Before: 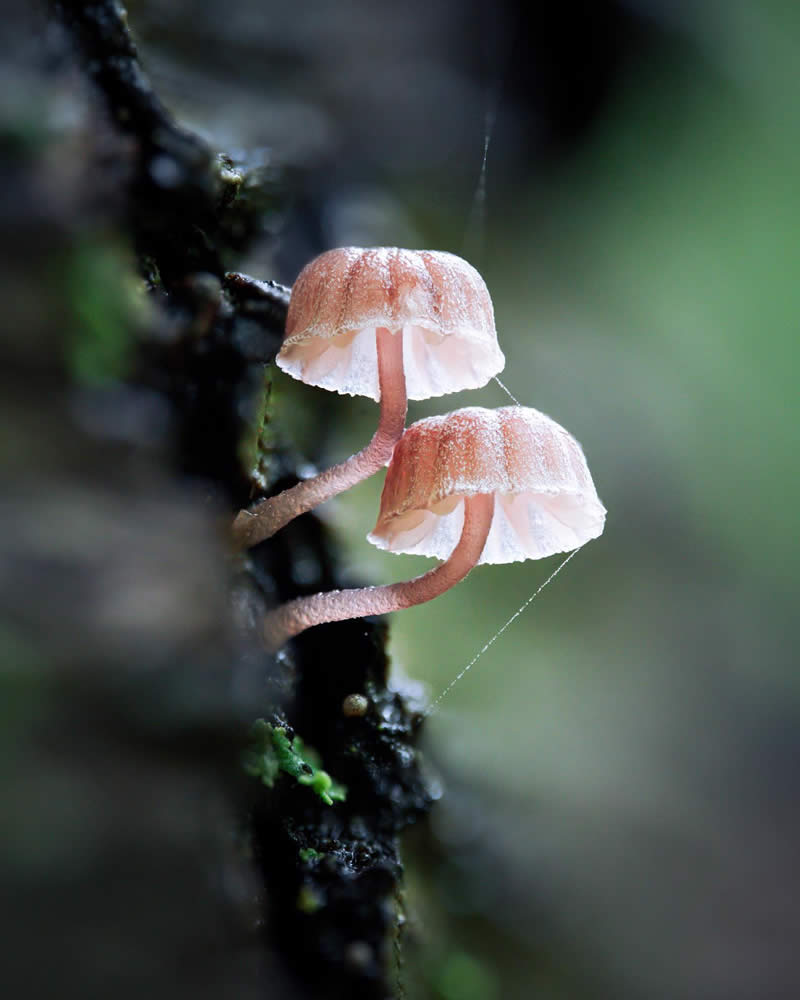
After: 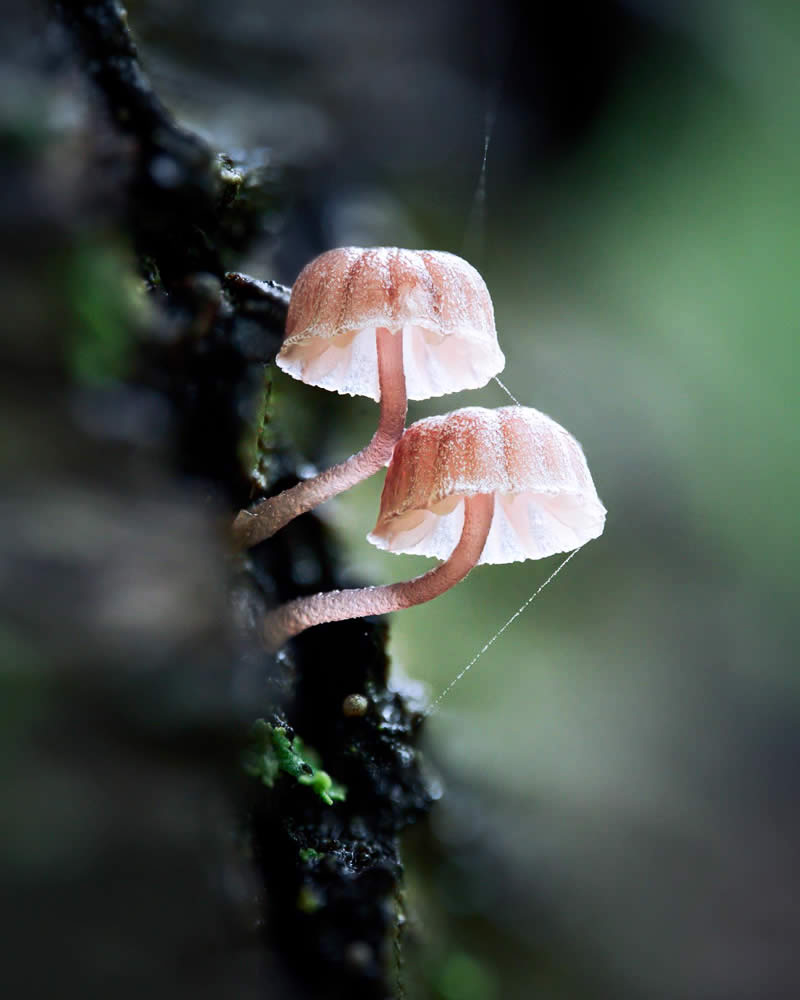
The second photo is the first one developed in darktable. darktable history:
contrast brightness saturation: contrast 0.136
